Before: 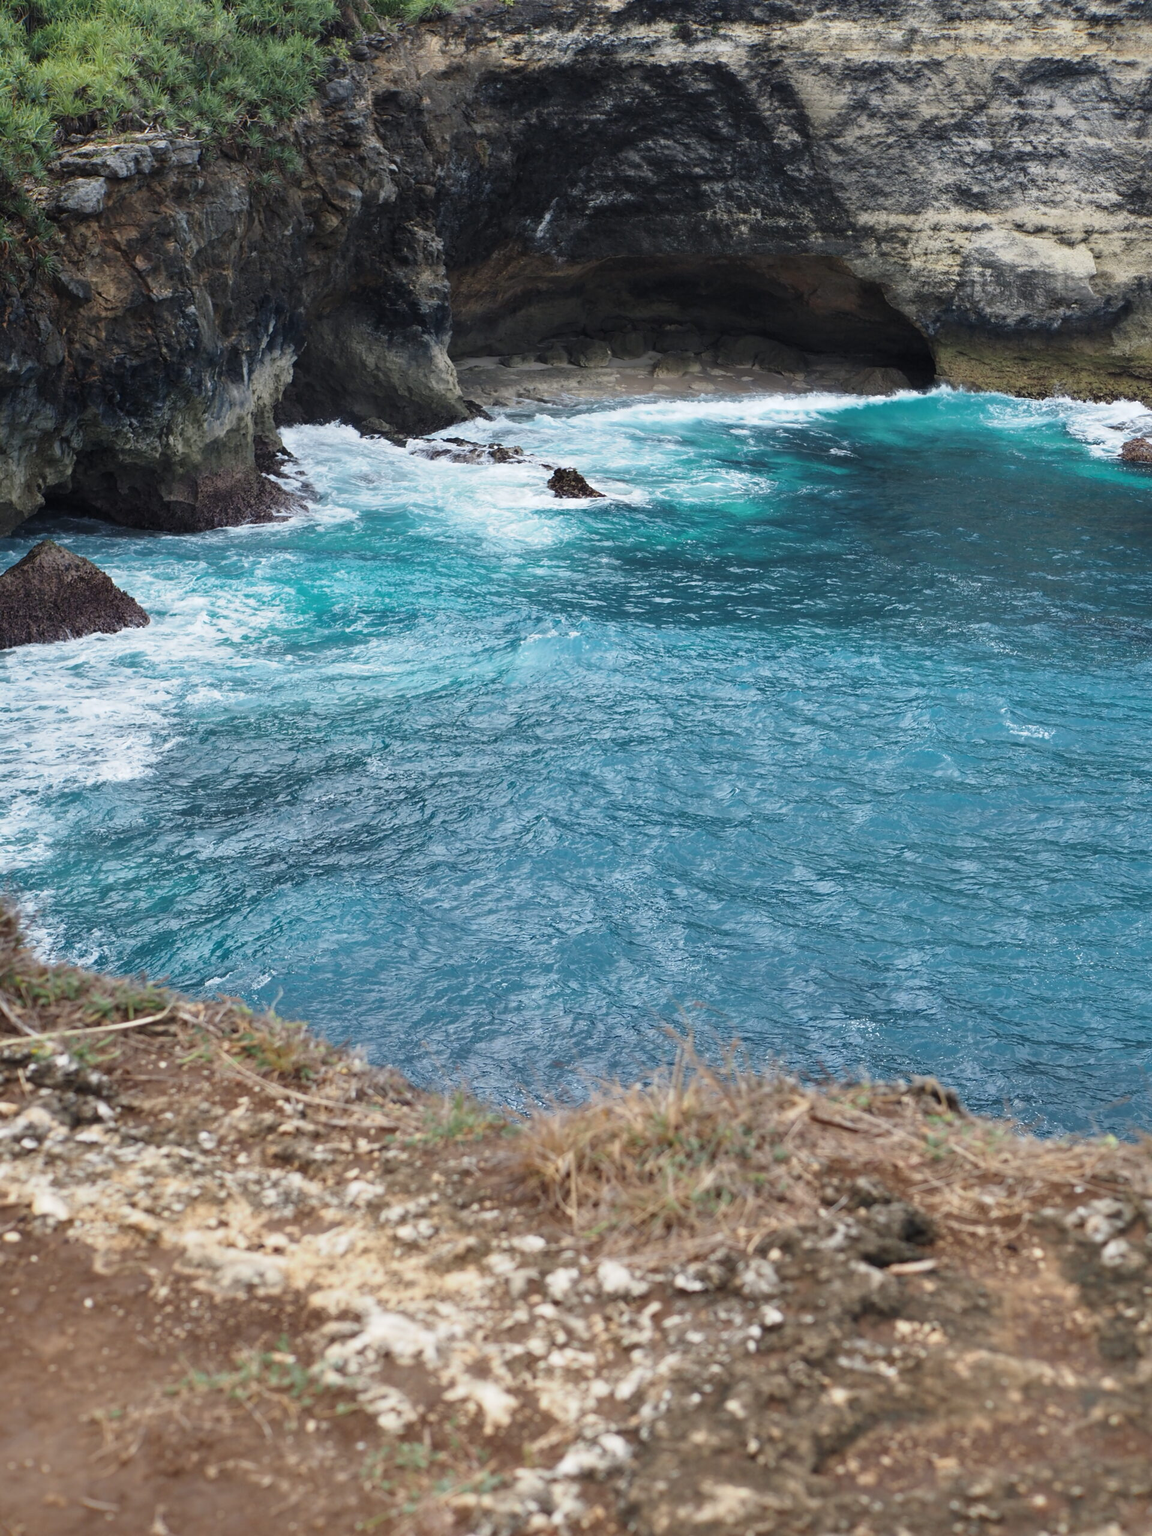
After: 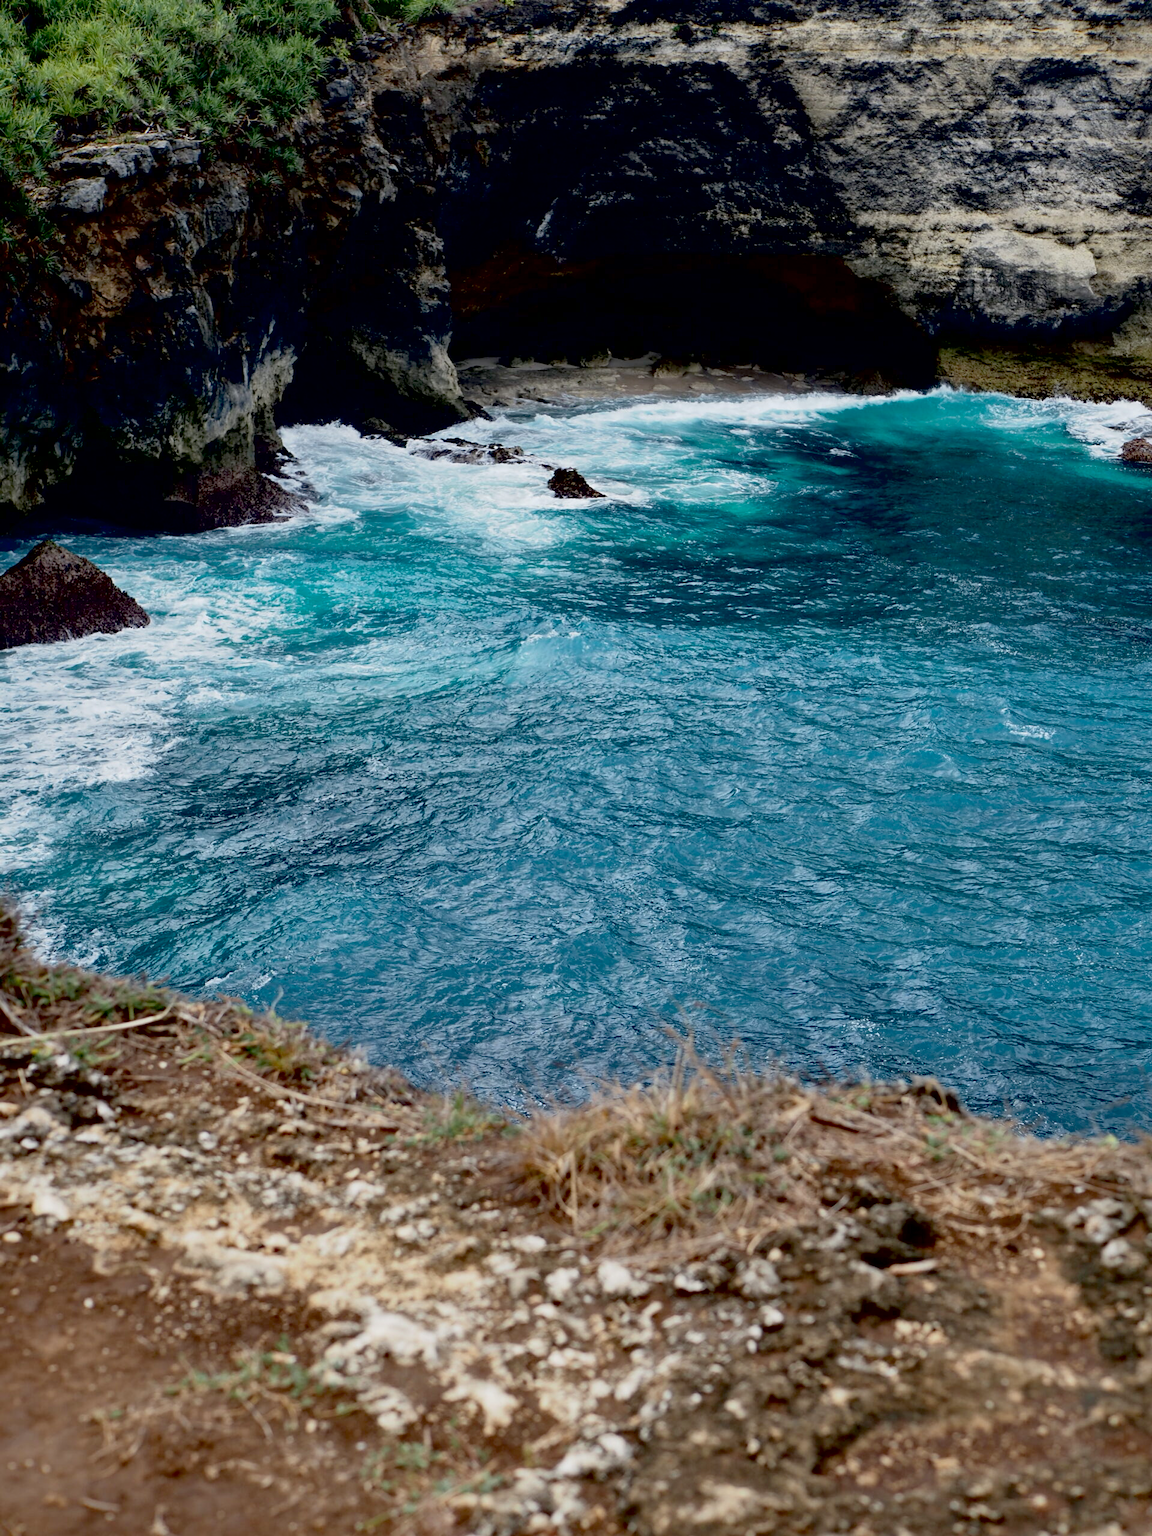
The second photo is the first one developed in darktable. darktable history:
exposure: black level correction 0.046, exposure -0.233 EV, compensate highlight preservation false
local contrast: mode bilateral grid, contrast 21, coarseness 50, detail 119%, midtone range 0.2
